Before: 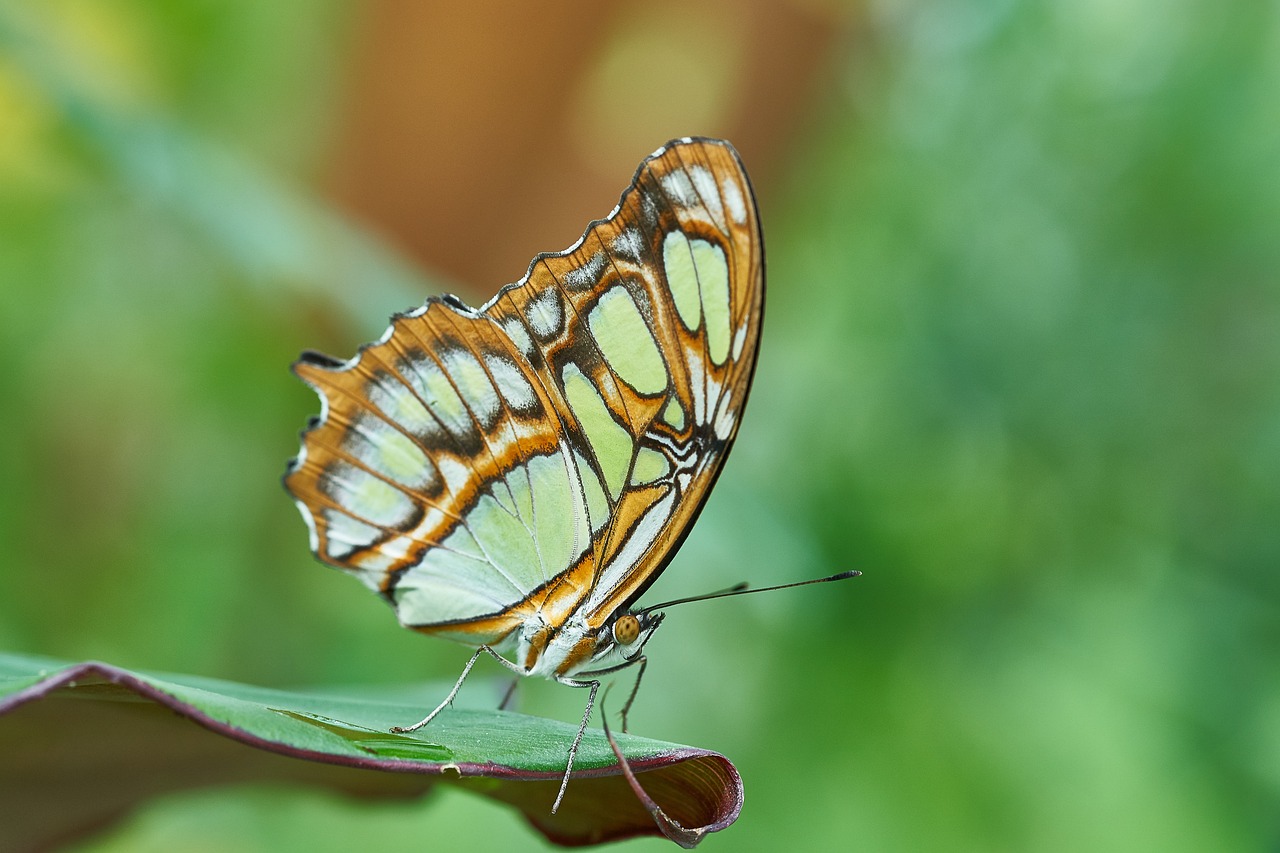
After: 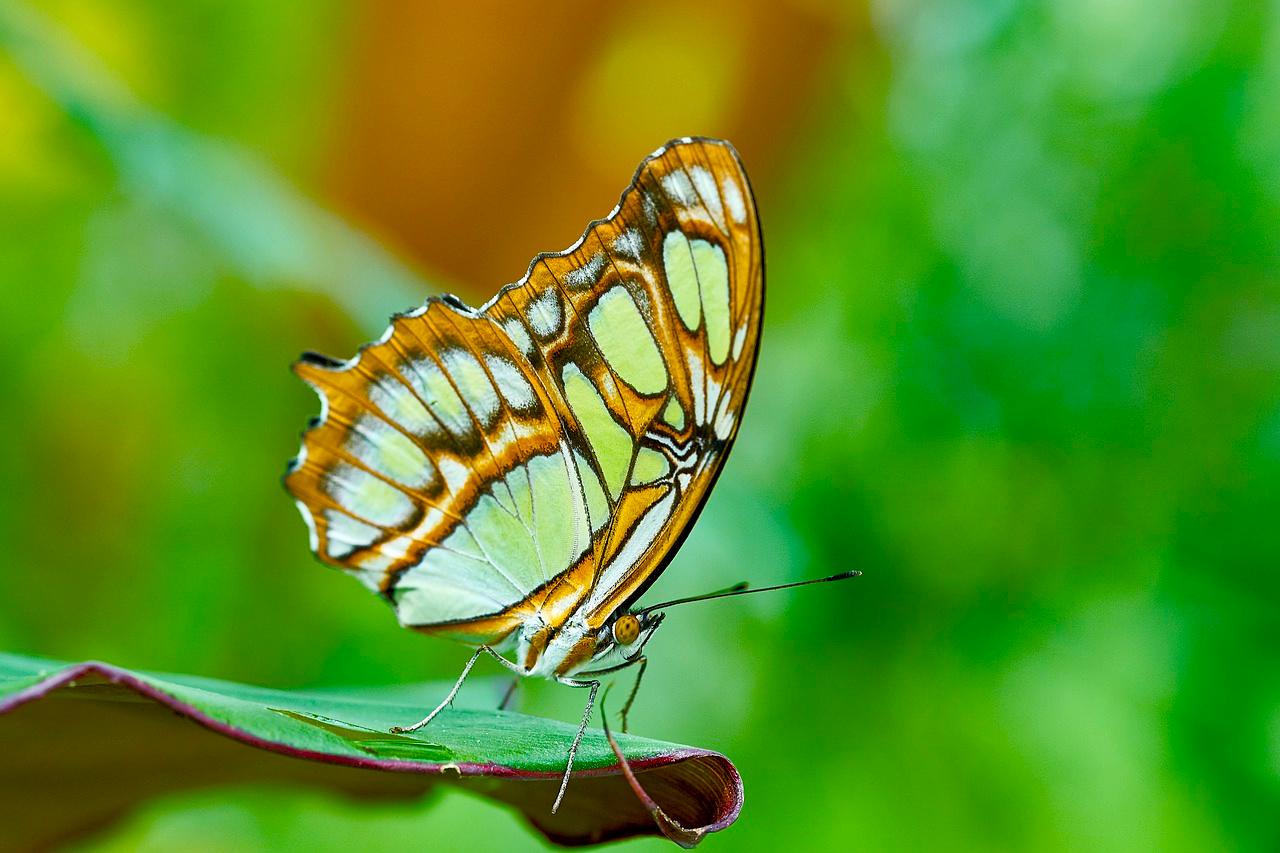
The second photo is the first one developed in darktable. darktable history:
color balance rgb: power › hue 316.01°, linear chroma grading › global chroma 23.195%, perceptual saturation grading › global saturation 23.42%, perceptual saturation grading › highlights -23.936%, perceptual saturation grading › mid-tones 24.131%, perceptual saturation grading › shadows 41.017%, global vibrance 20%
exposure: black level correction 0.01, exposure 0.113 EV, compensate exposure bias true, compensate highlight preservation false
